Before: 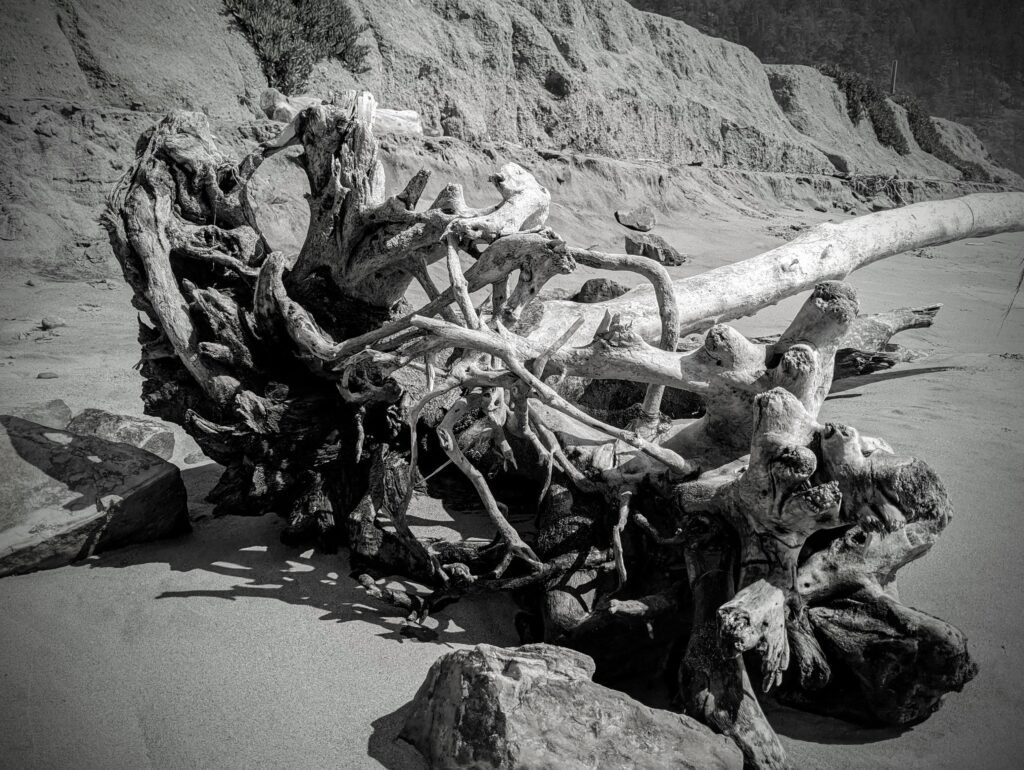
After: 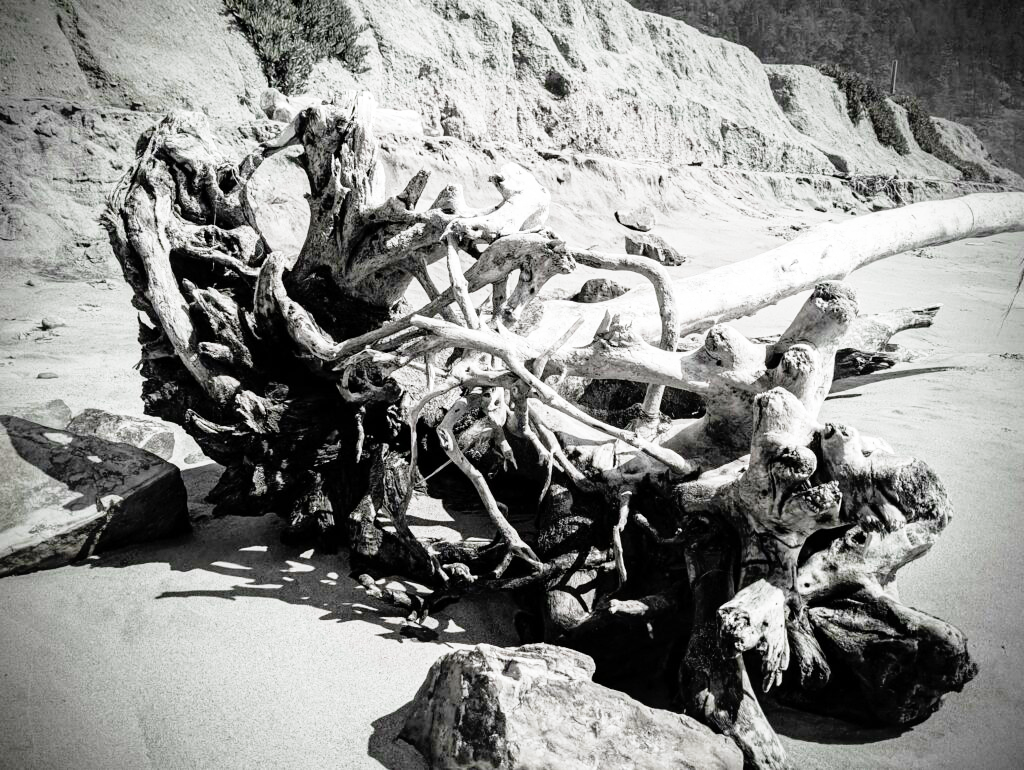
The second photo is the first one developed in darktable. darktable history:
base curve: curves: ch0 [(0, 0) (0.012, 0.01) (0.073, 0.168) (0.31, 0.711) (0.645, 0.957) (1, 1)], preserve colors none
color balance rgb: perceptual saturation grading › global saturation 20%, perceptual saturation grading › highlights -25%, perceptual saturation grading › shadows 25%
